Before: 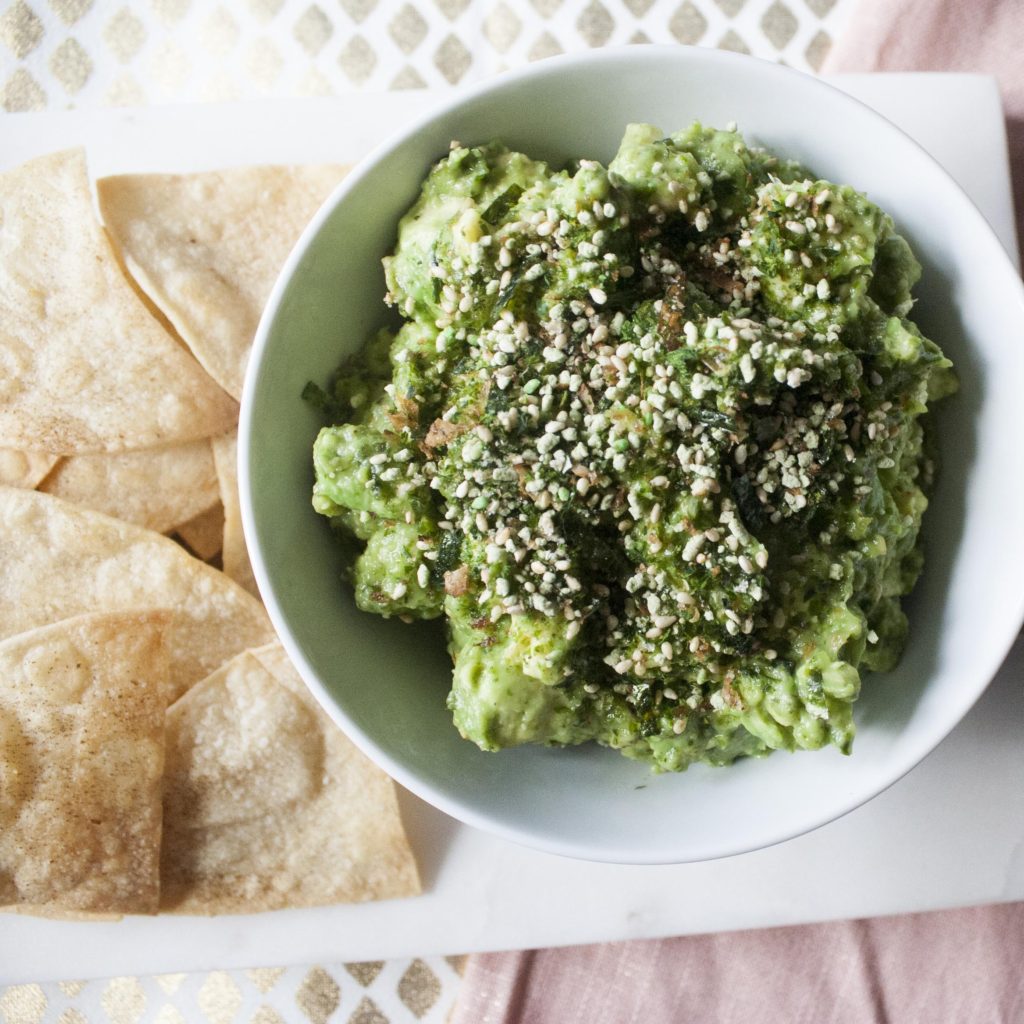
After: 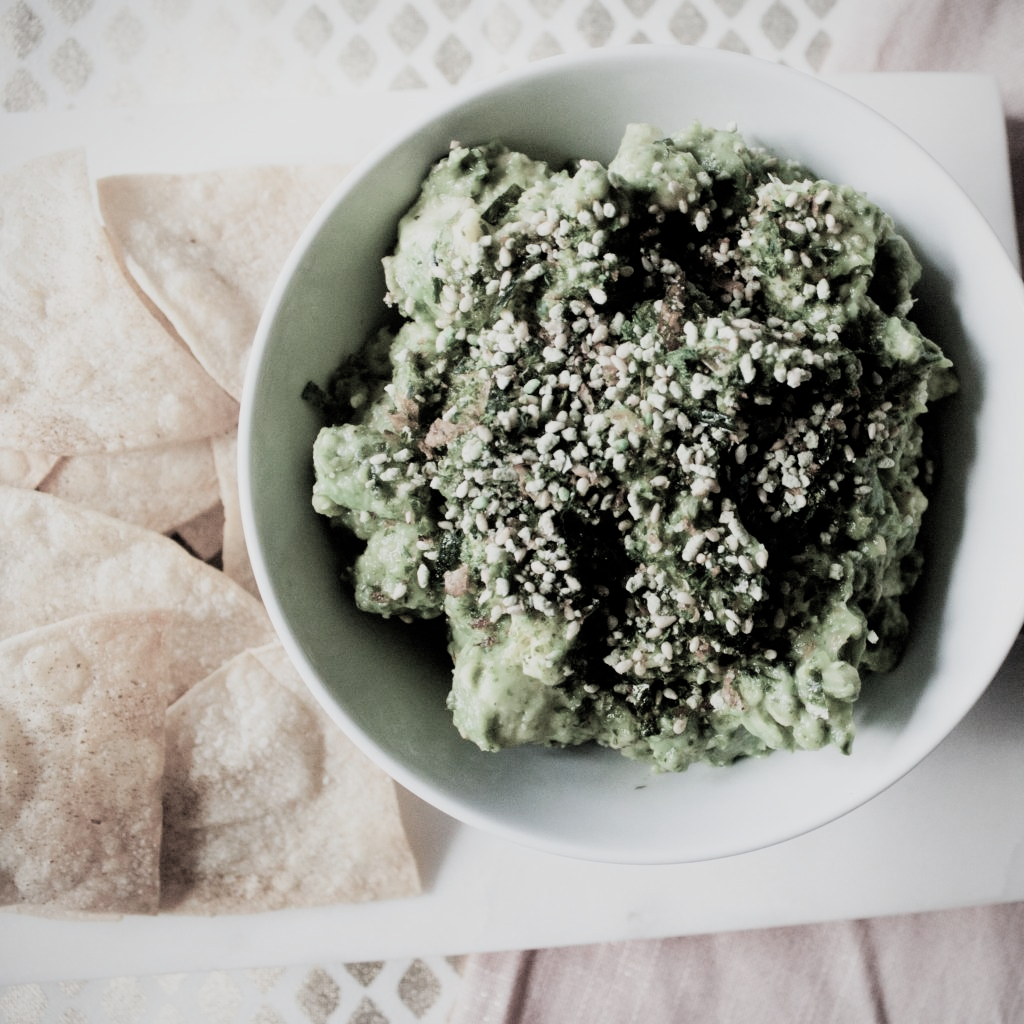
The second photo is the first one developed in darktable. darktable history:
filmic rgb: black relative exposure -5.08 EV, white relative exposure 3.99 EV, hardness 2.89, contrast 1.297, highlights saturation mix -30.14%, color science v4 (2020)
color balance rgb: perceptual saturation grading › global saturation -0.147%, perceptual saturation grading › highlights -16.727%, perceptual saturation grading › mid-tones 33.35%, perceptual saturation grading › shadows 50.43%
exposure: compensate highlight preservation false
vignetting: fall-off start 97.26%, fall-off radius 79.46%, brightness -0.275, width/height ratio 1.112
